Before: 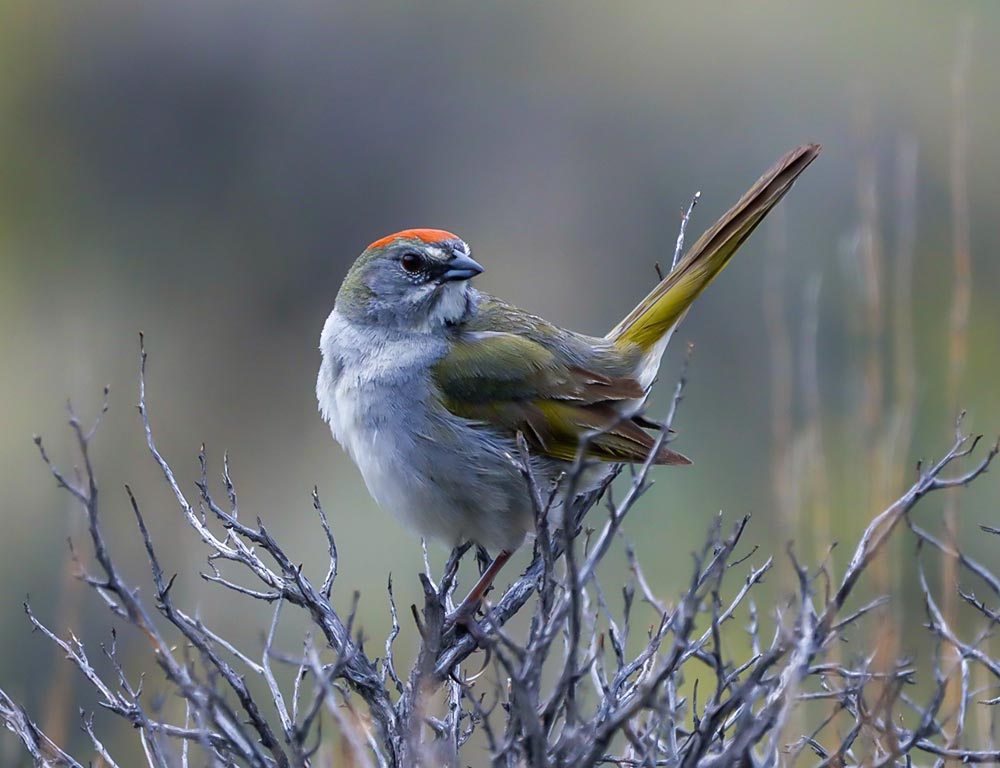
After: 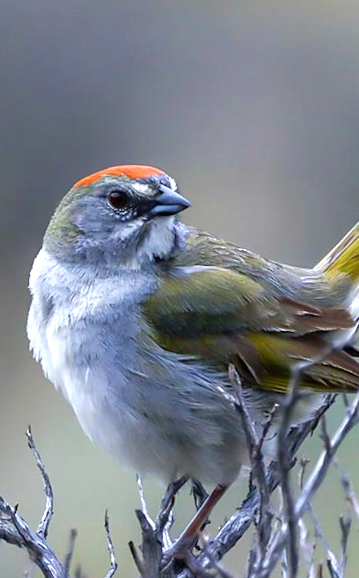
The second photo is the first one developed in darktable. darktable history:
local contrast: mode bilateral grid, contrast 10, coarseness 25, detail 110%, midtone range 0.2
rotate and perspective: rotation -1.75°, automatic cropping off
exposure: exposure 0.559 EV, compensate highlight preservation false
crop and rotate: left 29.476%, top 10.214%, right 35.32%, bottom 17.333%
